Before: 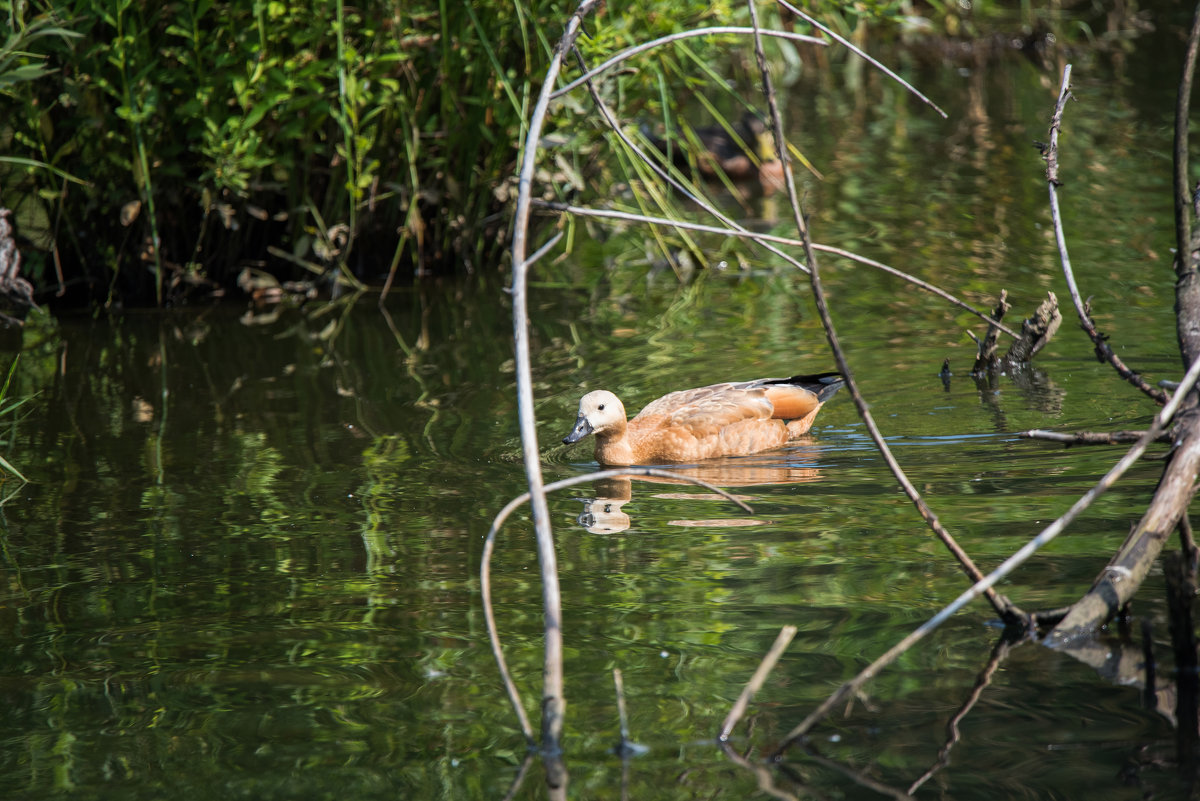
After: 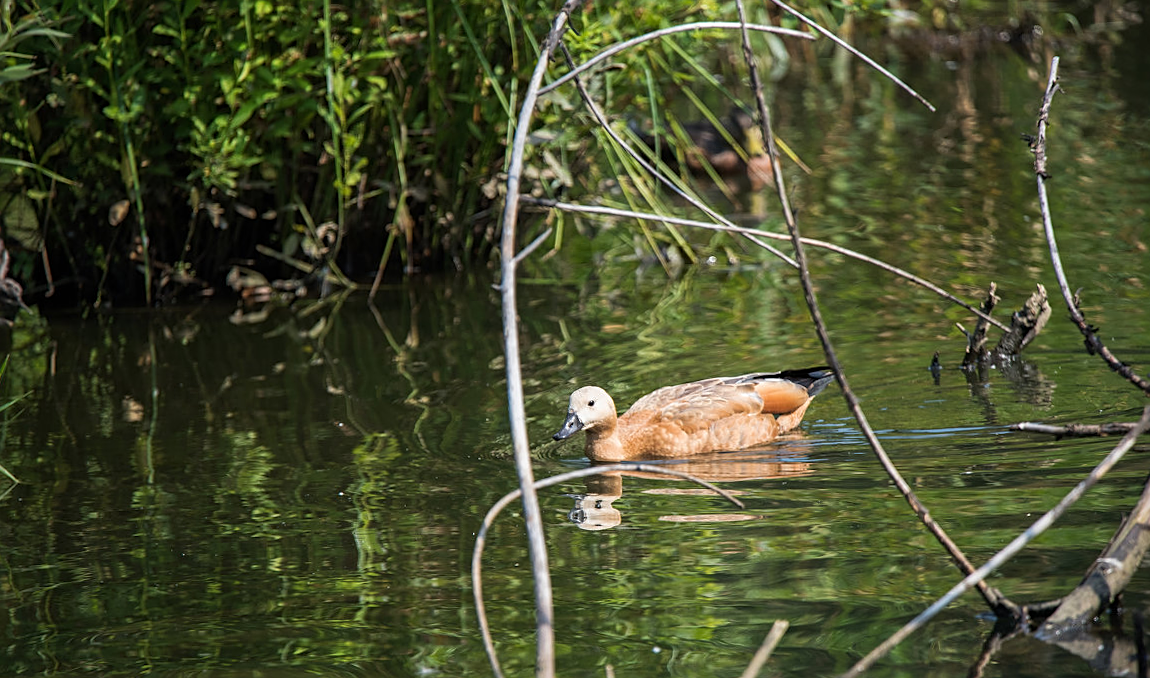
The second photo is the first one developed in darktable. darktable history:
crop and rotate: angle 0.452°, left 0.276%, right 2.725%, bottom 14.248%
sharpen: amount 0.461
